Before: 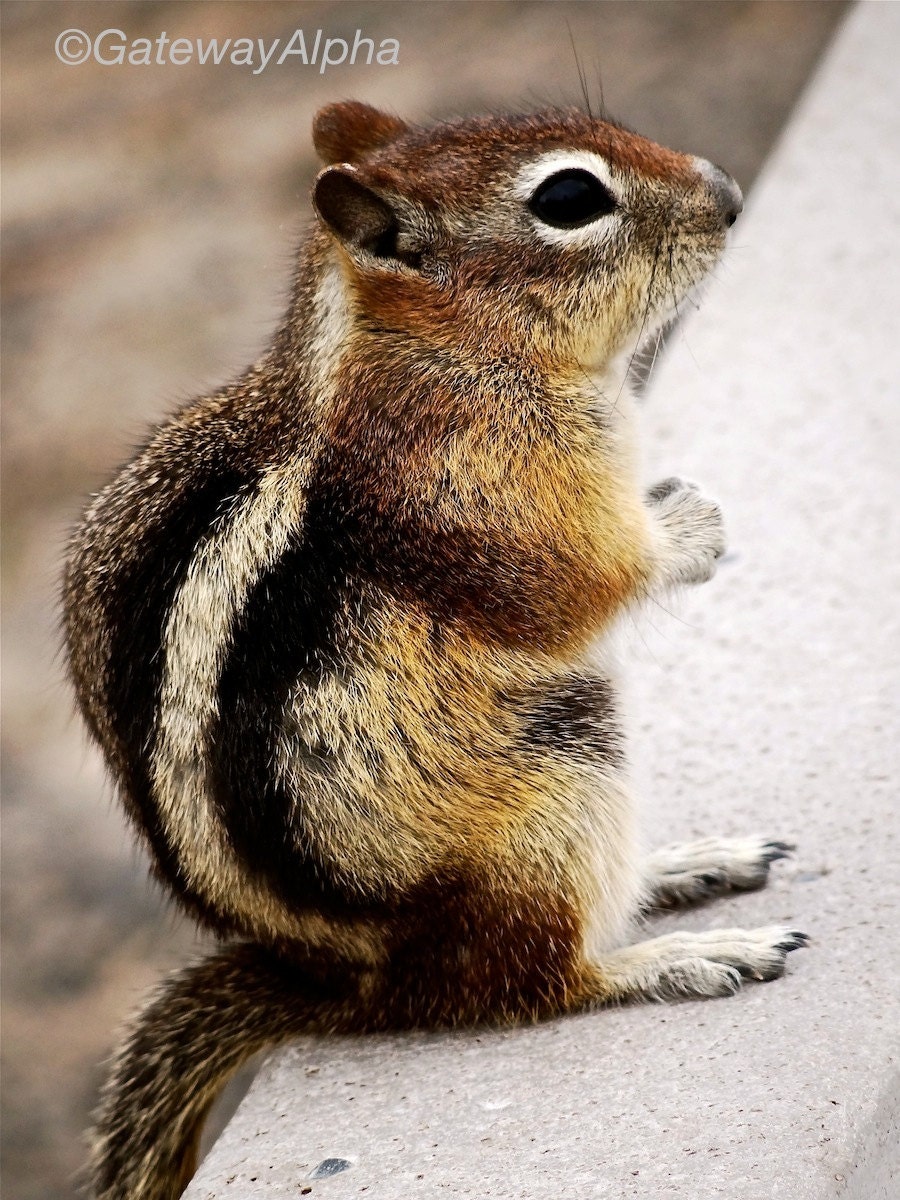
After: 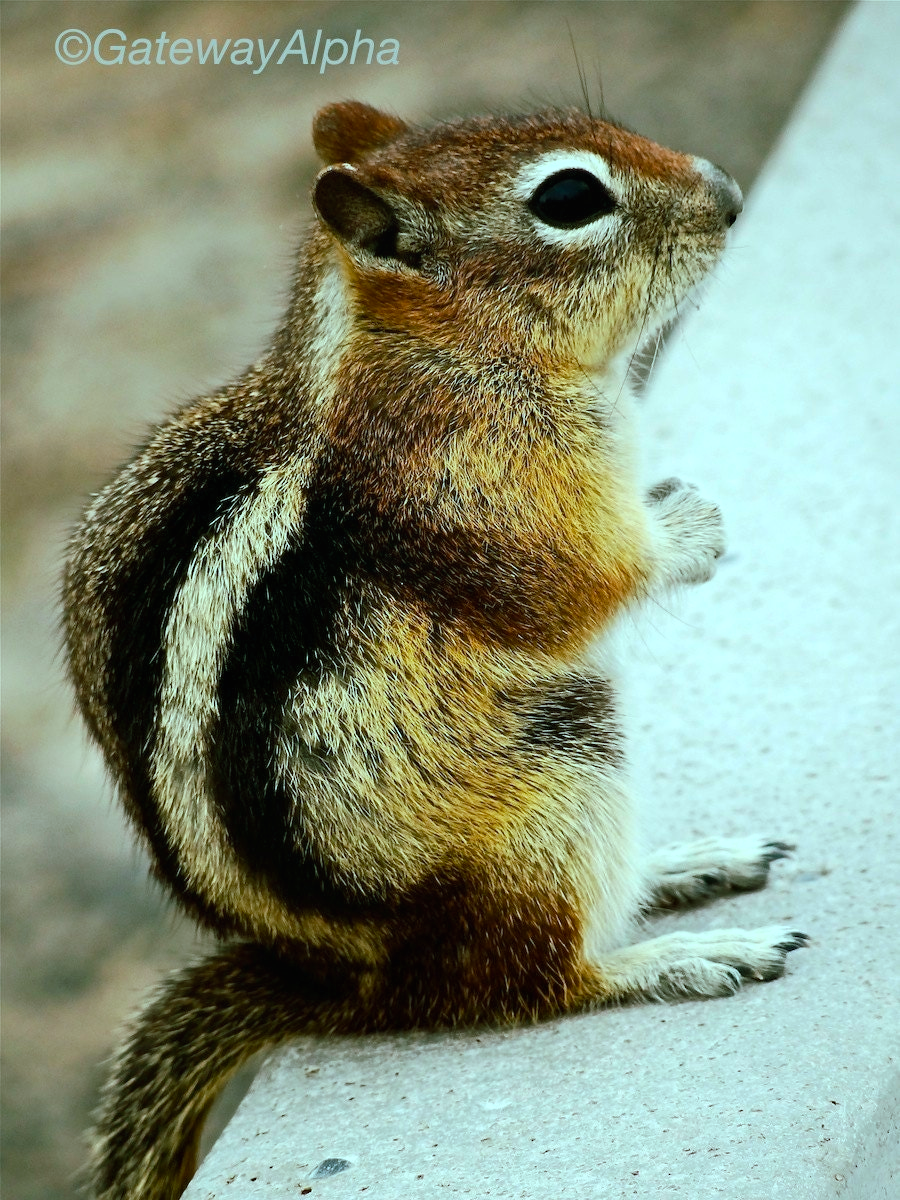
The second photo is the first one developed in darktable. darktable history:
local contrast: mode bilateral grid, contrast 100, coarseness 100, detail 91%, midtone range 0.2
color balance rgb: shadows lift › chroma 11.71%, shadows lift › hue 133.46°, highlights gain › chroma 4%, highlights gain › hue 200.2°, perceptual saturation grading › global saturation 18.05%
